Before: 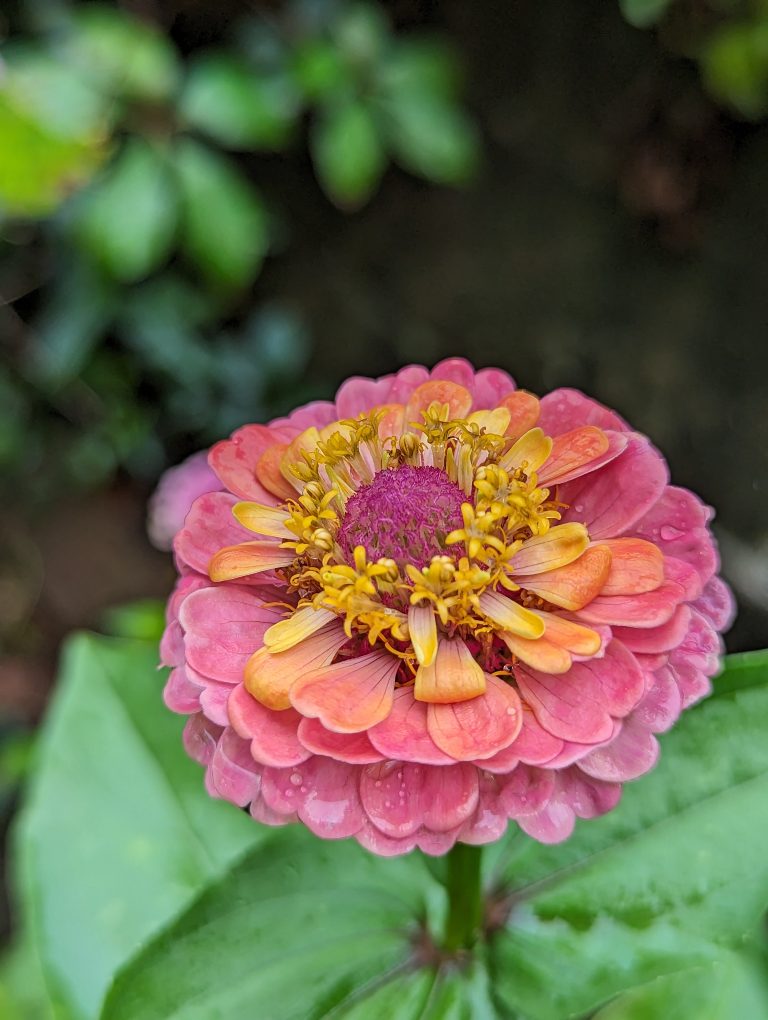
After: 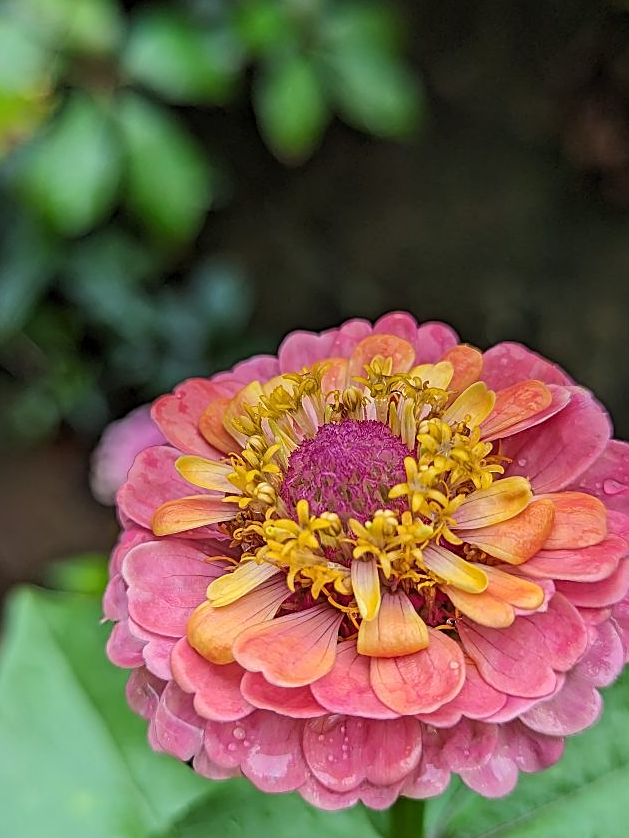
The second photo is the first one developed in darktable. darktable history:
sharpen: on, module defaults
crop and rotate: left 7.513%, top 4.574%, right 10.553%, bottom 13.216%
